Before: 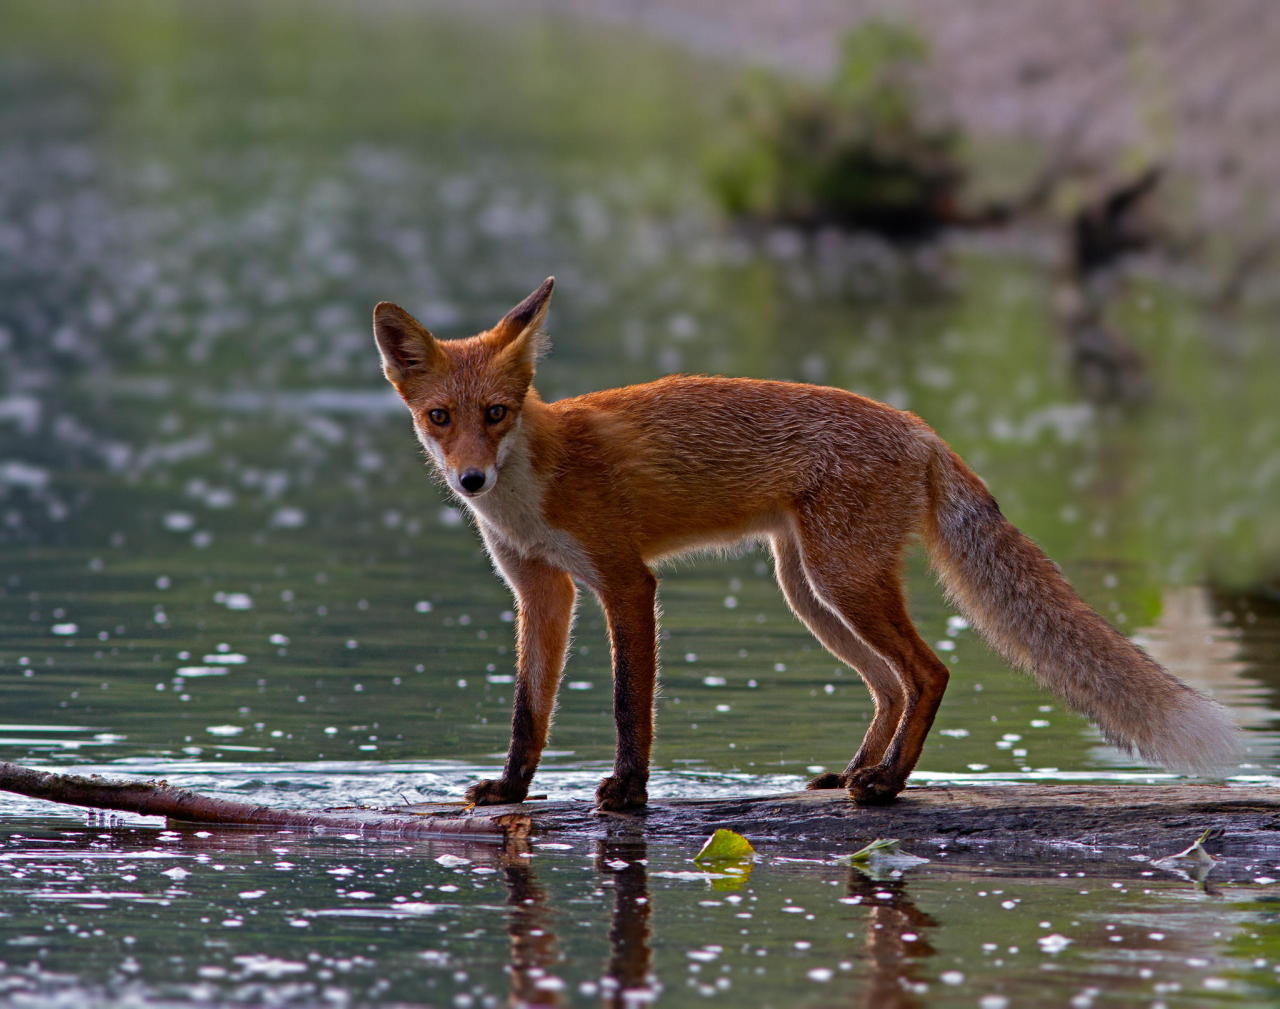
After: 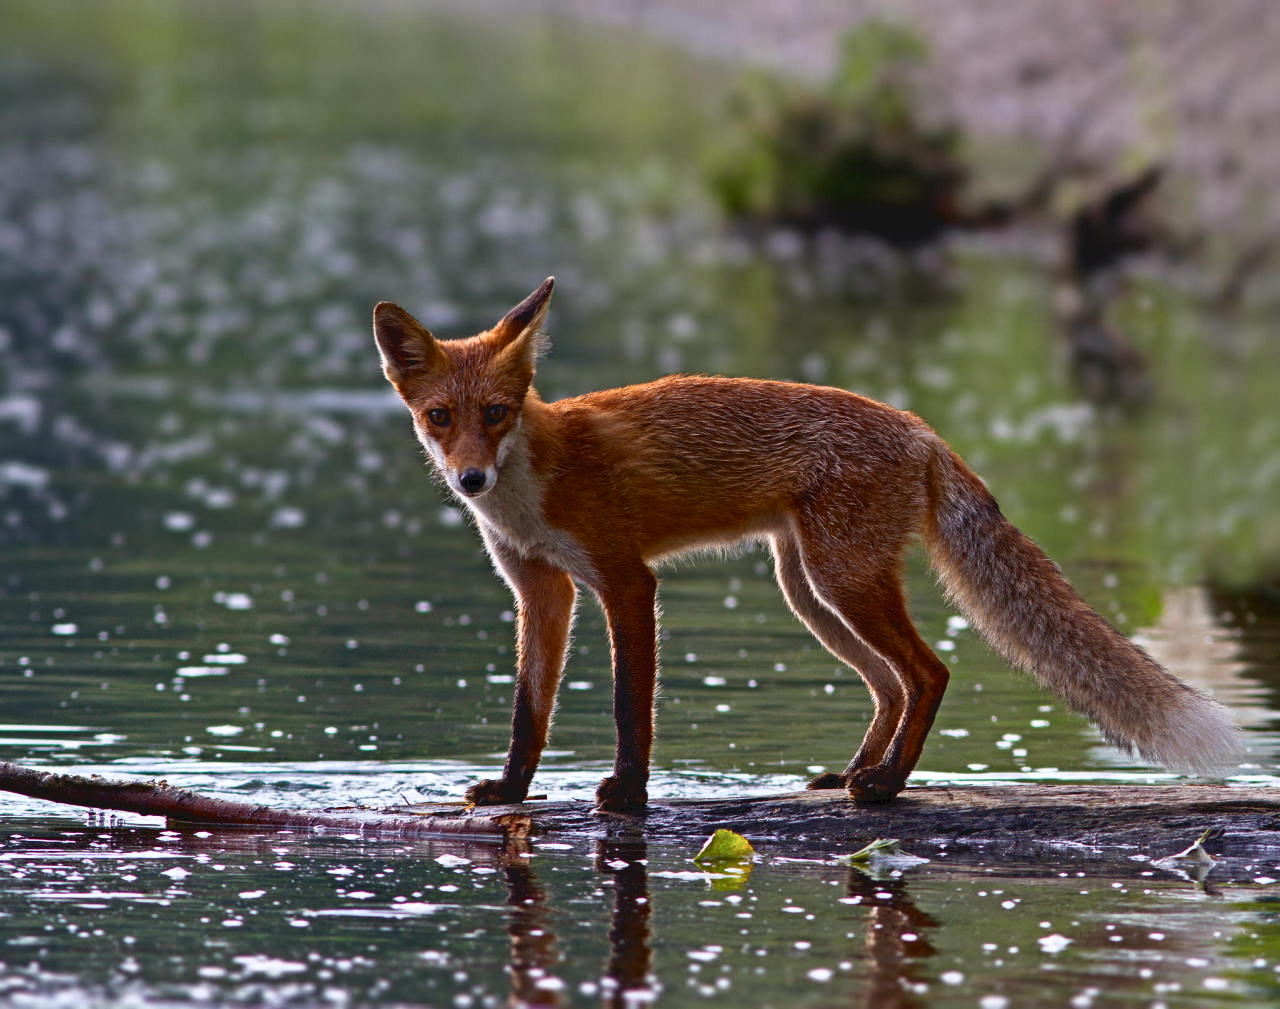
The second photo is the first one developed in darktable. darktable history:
tone curve: curves: ch0 [(0, 0) (0.003, 0.063) (0.011, 0.063) (0.025, 0.063) (0.044, 0.066) (0.069, 0.071) (0.1, 0.09) (0.136, 0.116) (0.177, 0.144) (0.224, 0.192) (0.277, 0.246) (0.335, 0.311) (0.399, 0.399) (0.468, 0.49) (0.543, 0.589) (0.623, 0.709) (0.709, 0.827) (0.801, 0.918) (0.898, 0.969) (1, 1)], color space Lab, independent channels
exposure: compensate highlight preservation false
